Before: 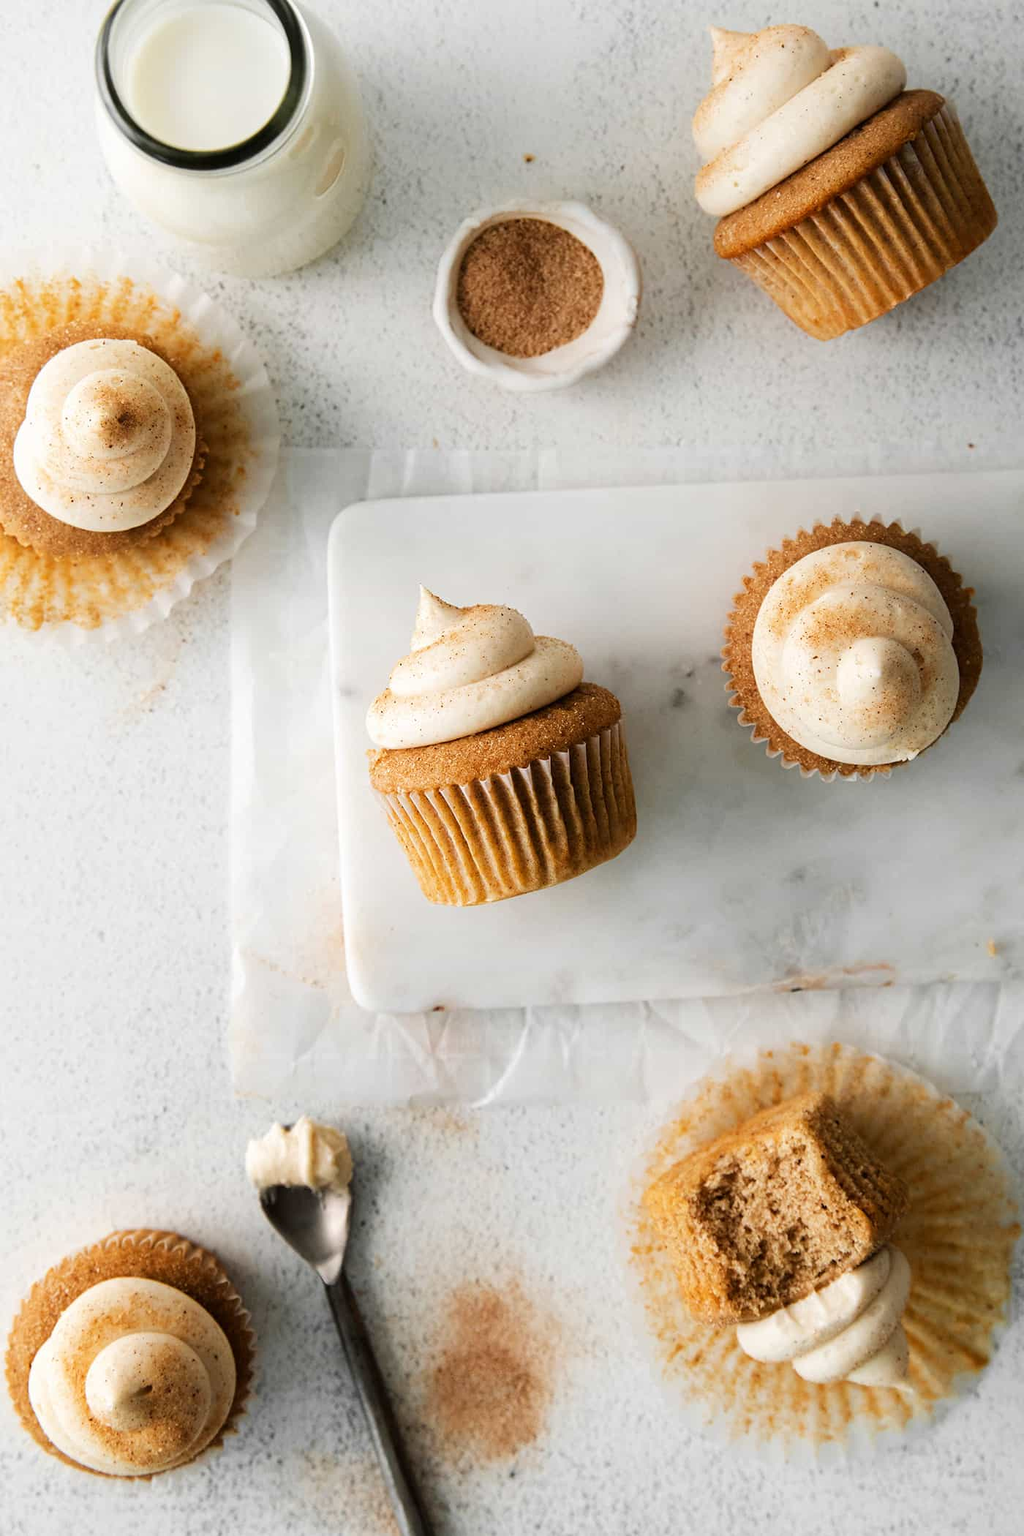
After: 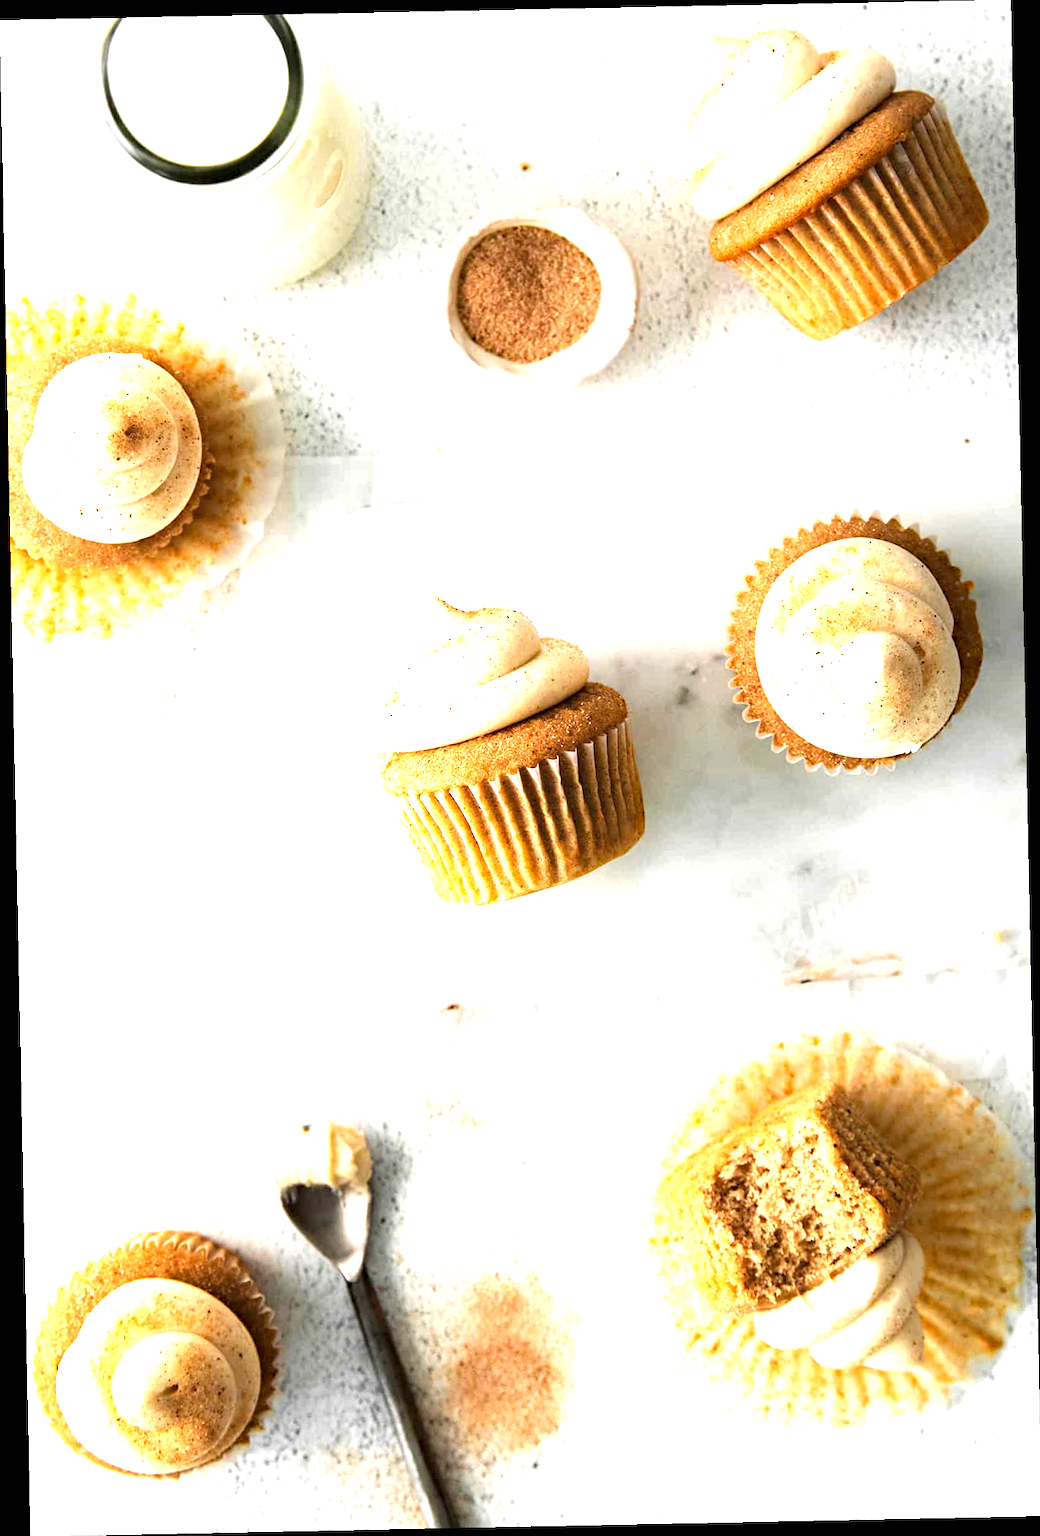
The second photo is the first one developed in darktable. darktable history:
rotate and perspective: rotation -1.17°, automatic cropping off
haze removal: compatibility mode true, adaptive false
exposure: black level correction 0, exposure 1.45 EV, compensate exposure bias true, compensate highlight preservation false
